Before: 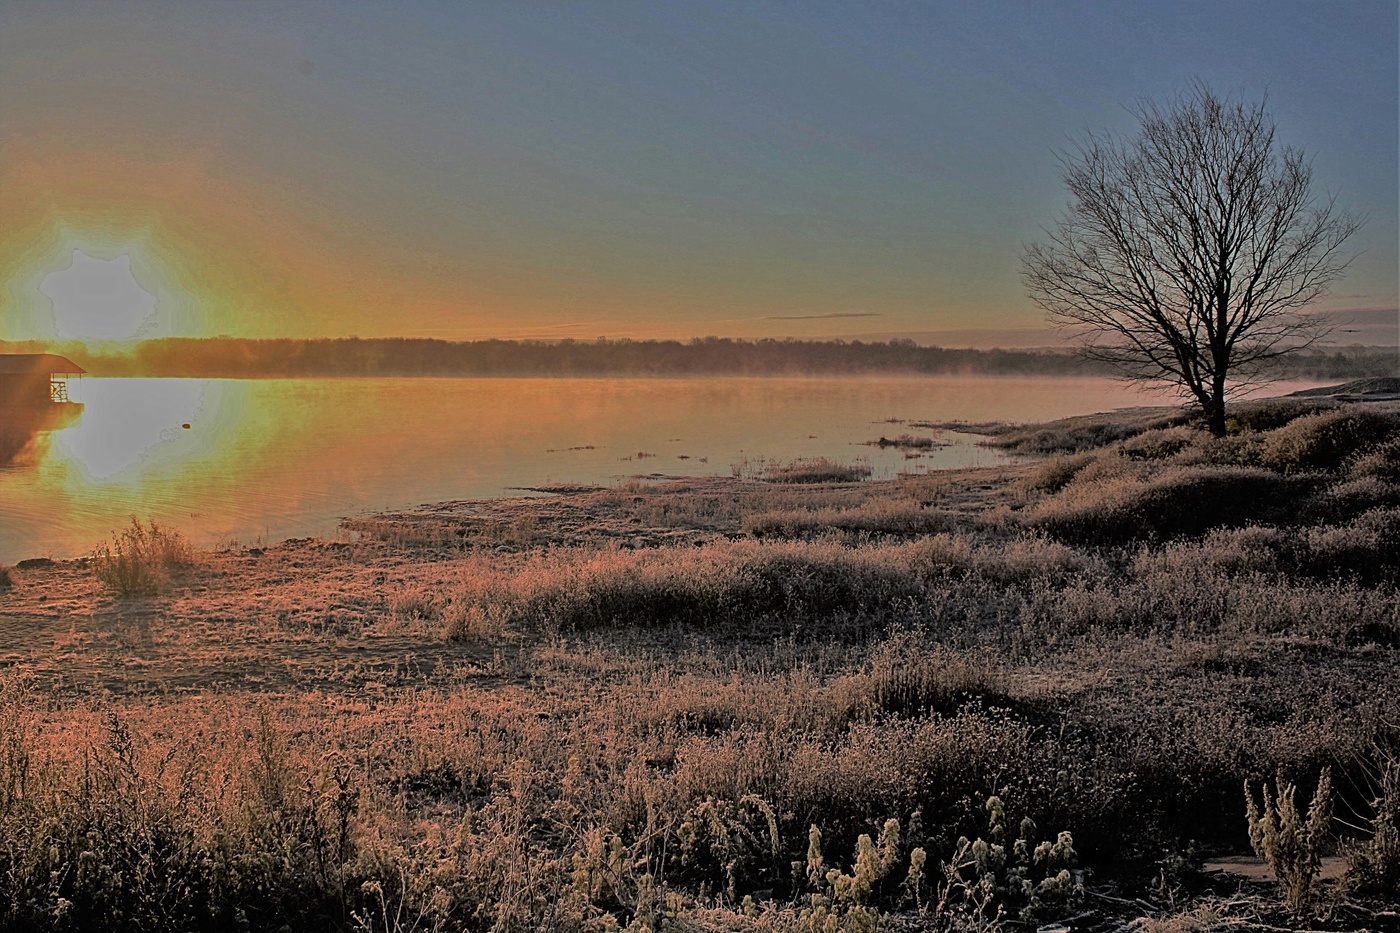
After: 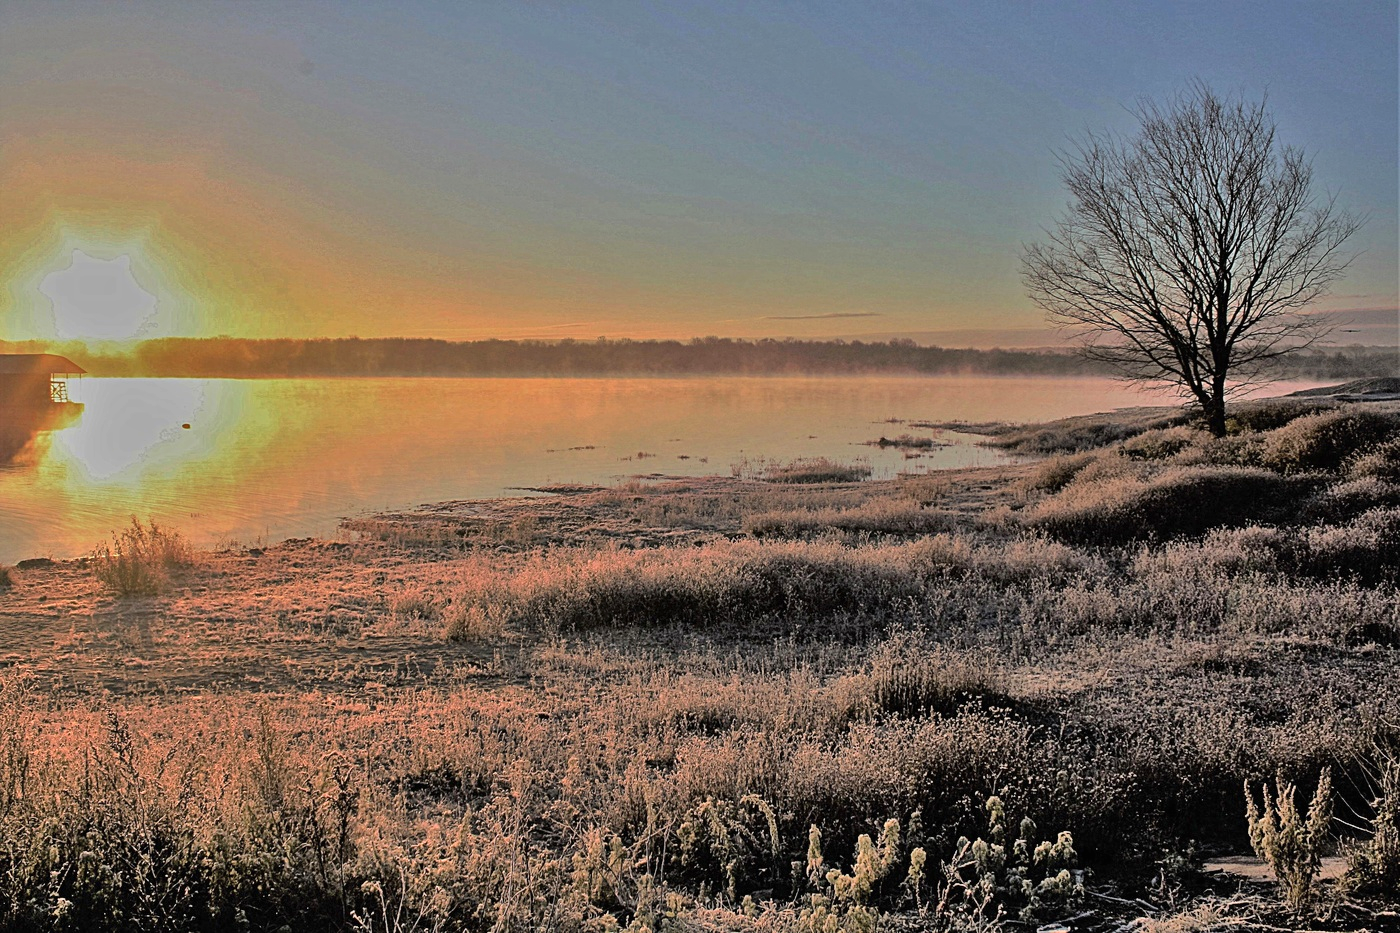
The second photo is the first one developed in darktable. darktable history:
exposure: black level correction 0, exposure 0.498 EV, compensate exposure bias true, compensate highlight preservation false
shadows and highlights: highlights color adjustment 52.93%, low approximation 0.01, soften with gaussian
